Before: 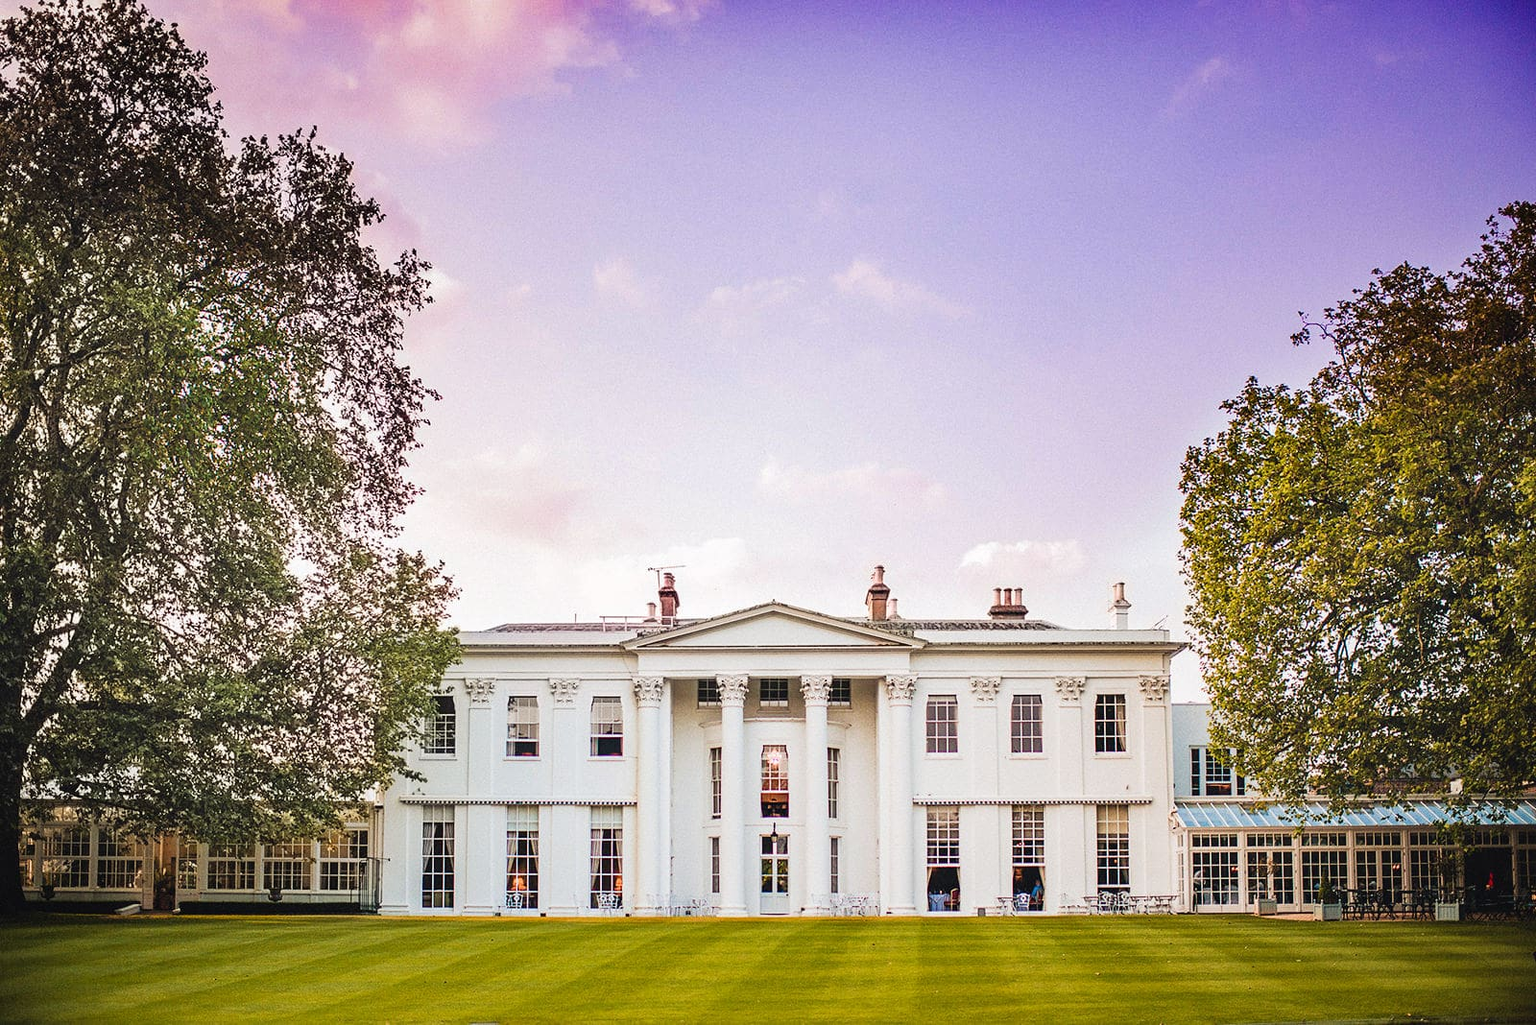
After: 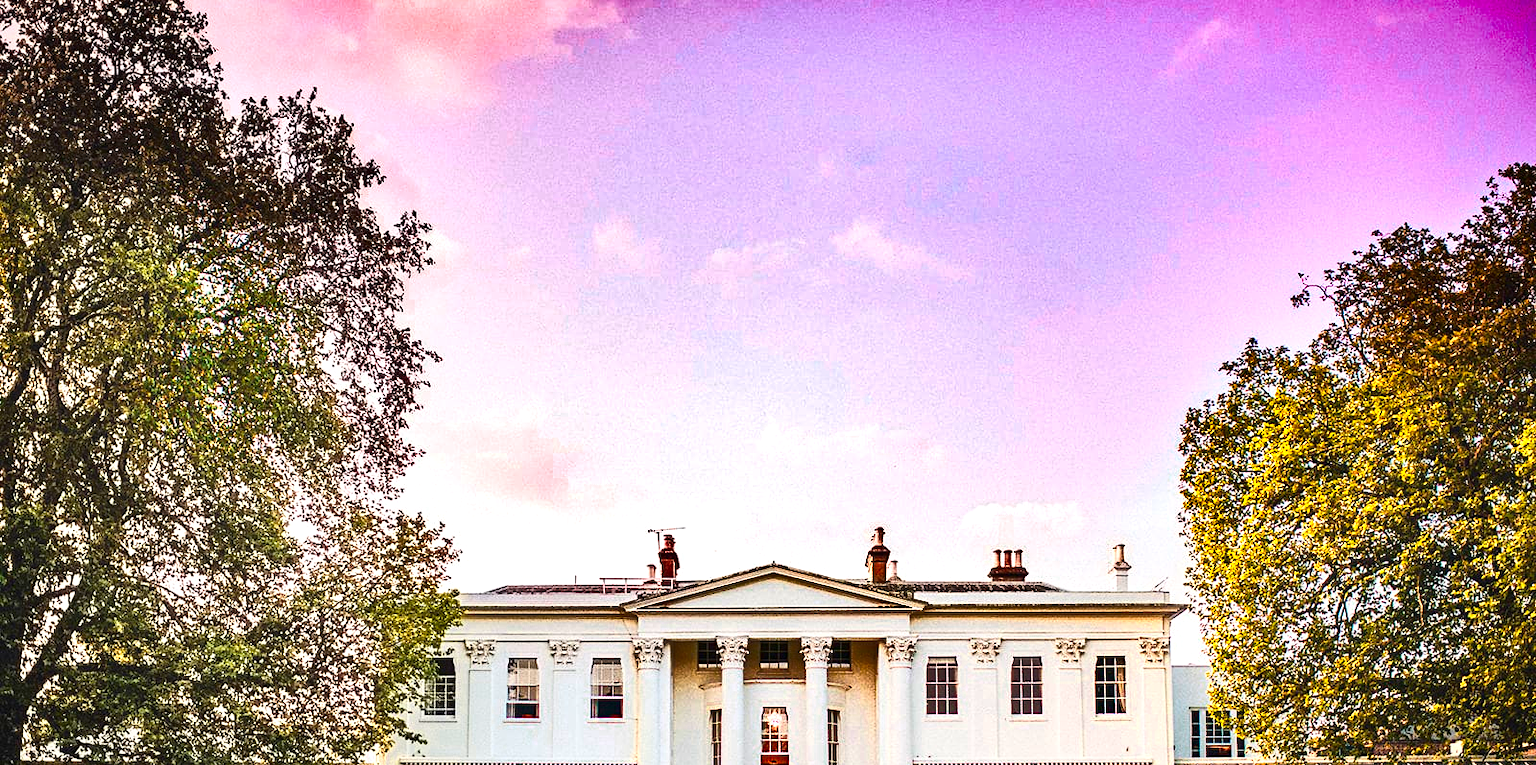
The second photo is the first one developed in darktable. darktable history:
exposure: black level correction 0, exposure 0.199 EV, compensate highlight preservation false
crop: top 3.764%, bottom 21.519%
shadows and highlights: radius 101.81, shadows 50.47, highlights -65.29, soften with gaussian
haze removal: compatibility mode true, adaptive false
contrast brightness saturation: contrast 0.178, saturation 0.298
color balance rgb: perceptual saturation grading › global saturation 29.742%
color zones: curves: ch0 [(0.018, 0.548) (0.224, 0.64) (0.425, 0.447) (0.675, 0.575) (0.732, 0.579)]; ch1 [(0.066, 0.487) (0.25, 0.5) (0.404, 0.43) (0.75, 0.421) (0.956, 0.421)]; ch2 [(0.044, 0.561) (0.215, 0.465) (0.399, 0.544) (0.465, 0.548) (0.614, 0.447) (0.724, 0.43) (0.882, 0.623) (0.956, 0.632)]
